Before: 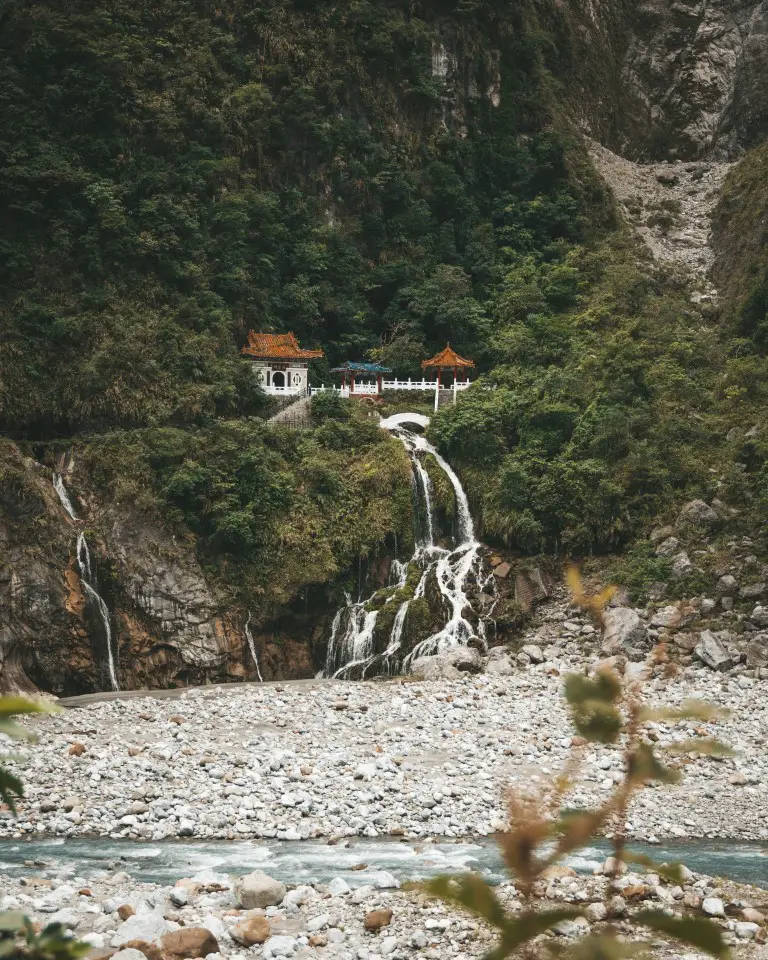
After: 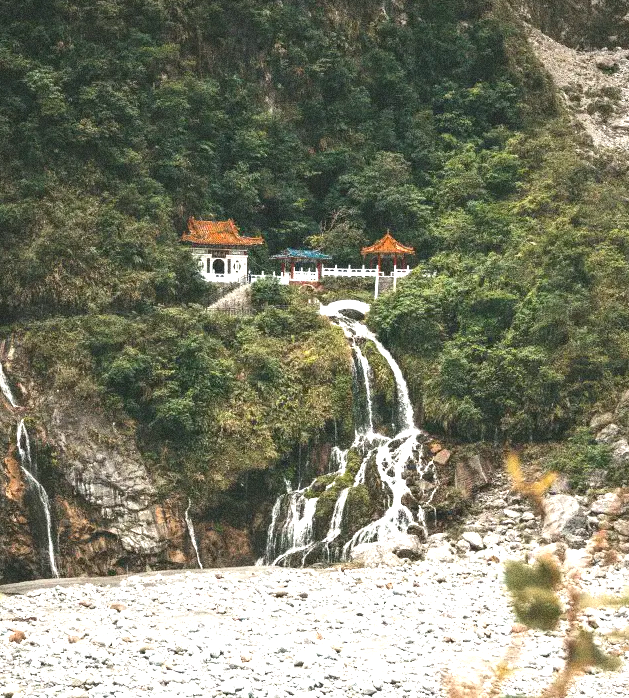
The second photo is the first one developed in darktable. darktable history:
exposure: black level correction 0.001, exposure 1.129 EV, compensate exposure bias true, compensate highlight preservation false
crop: left 7.856%, top 11.836%, right 10.12%, bottom 15.387%
grain: coarseness 14.49 ISO, strength 48.04%, mid-tones bias 35%
